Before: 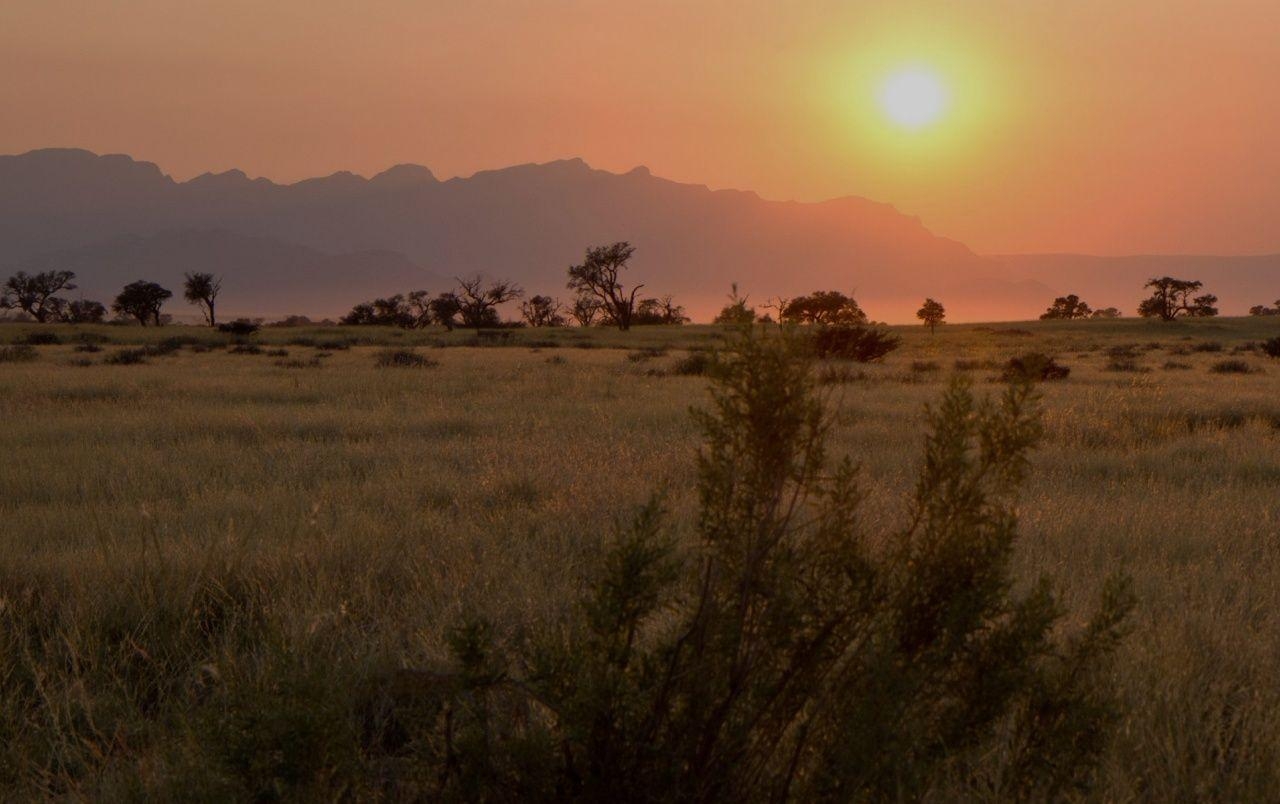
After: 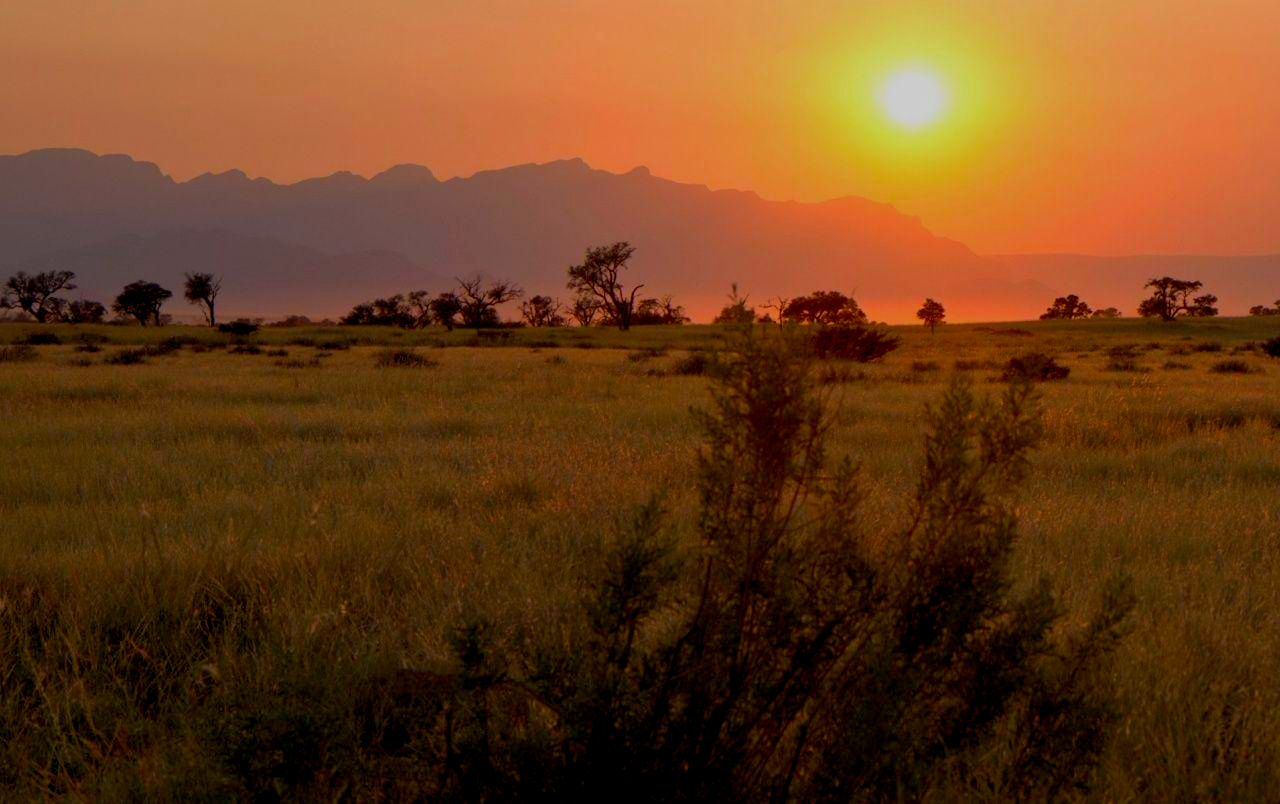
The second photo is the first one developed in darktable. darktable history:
contrast brightness saturation: saturation 0.519
color balance rgb: global offset › luminance -0.505%, perceptual saturation grading › global saturation -0.193%
